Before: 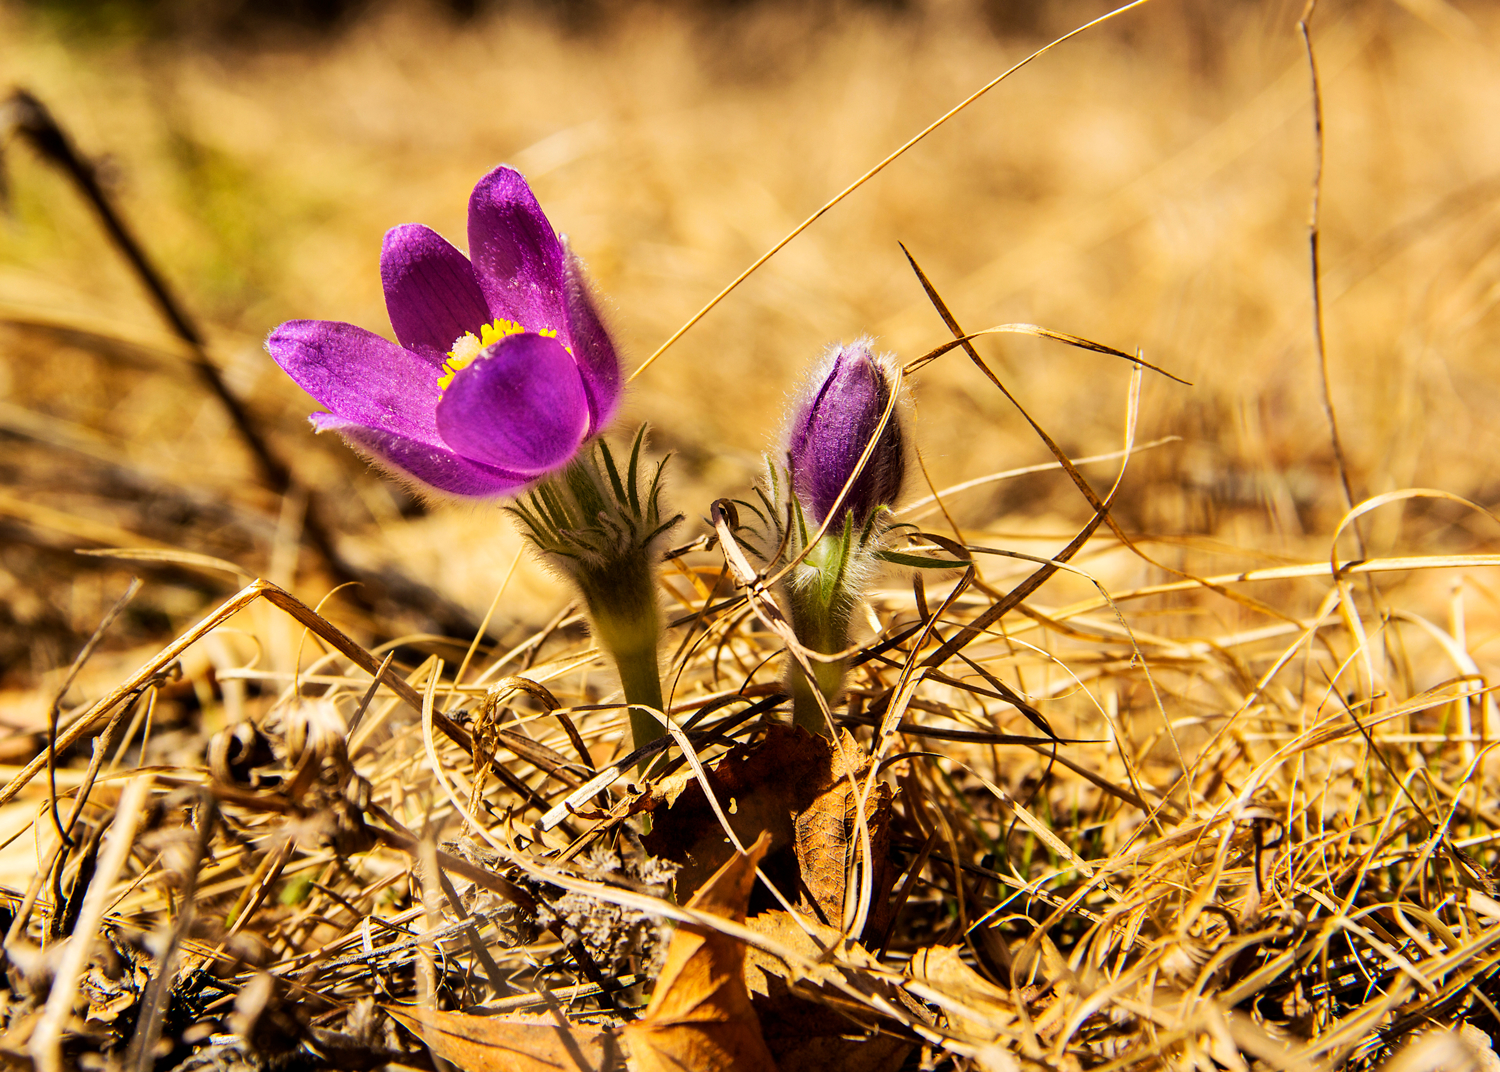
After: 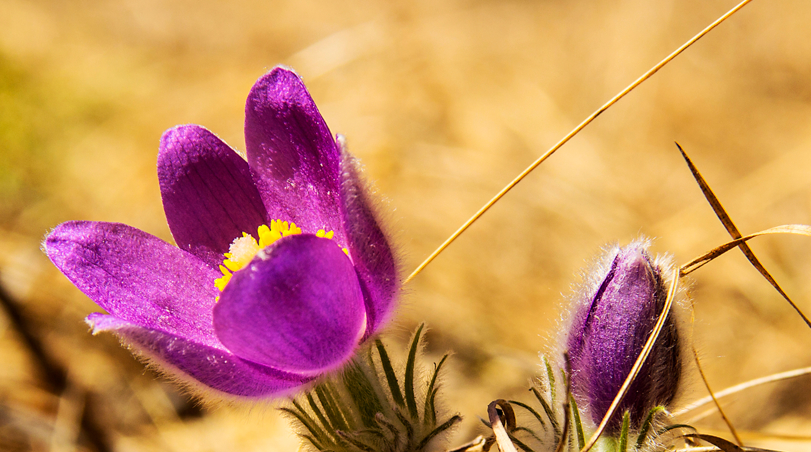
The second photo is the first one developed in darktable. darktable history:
crop: left 14.905%, top 9.303%, right 30.989%, bottom 48.498%
